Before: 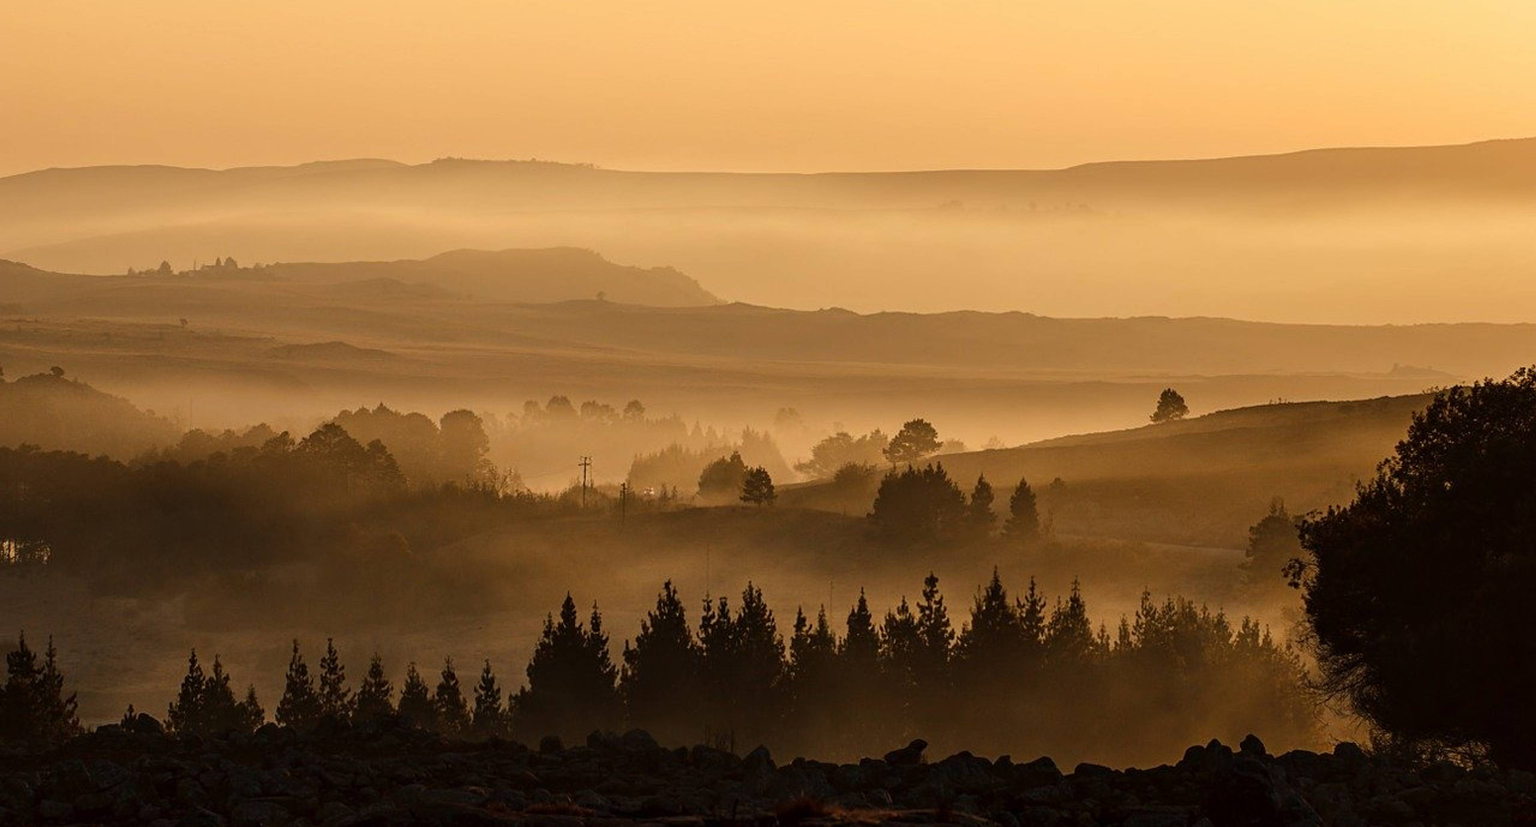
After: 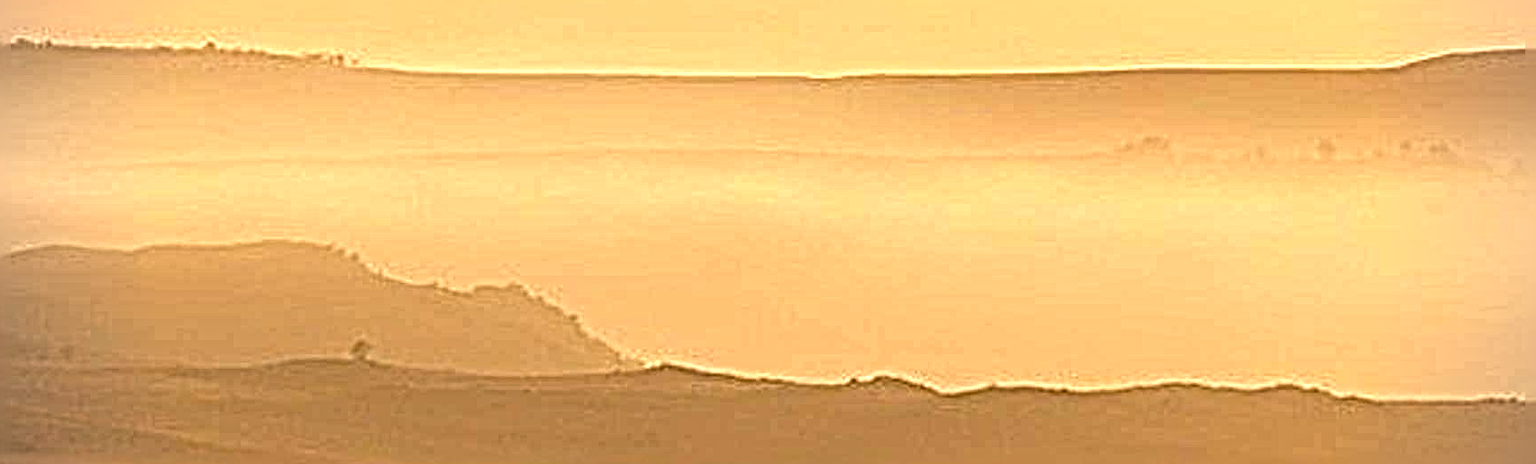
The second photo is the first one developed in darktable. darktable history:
crop: left 28.64%, top 16.832%, right 26.637%, bottom 58.055%
exposure: black level correction 0, exposure 0.7 EV, compensate exposure bias true, compensate highlight preservation false
vignetting: on, module defaults
haze removal: compatibility mode true, adaptive false
levels: levels [0, 0.498, 0.996]
sharpen: radius 6.3, amount 1.8, threshold 0
